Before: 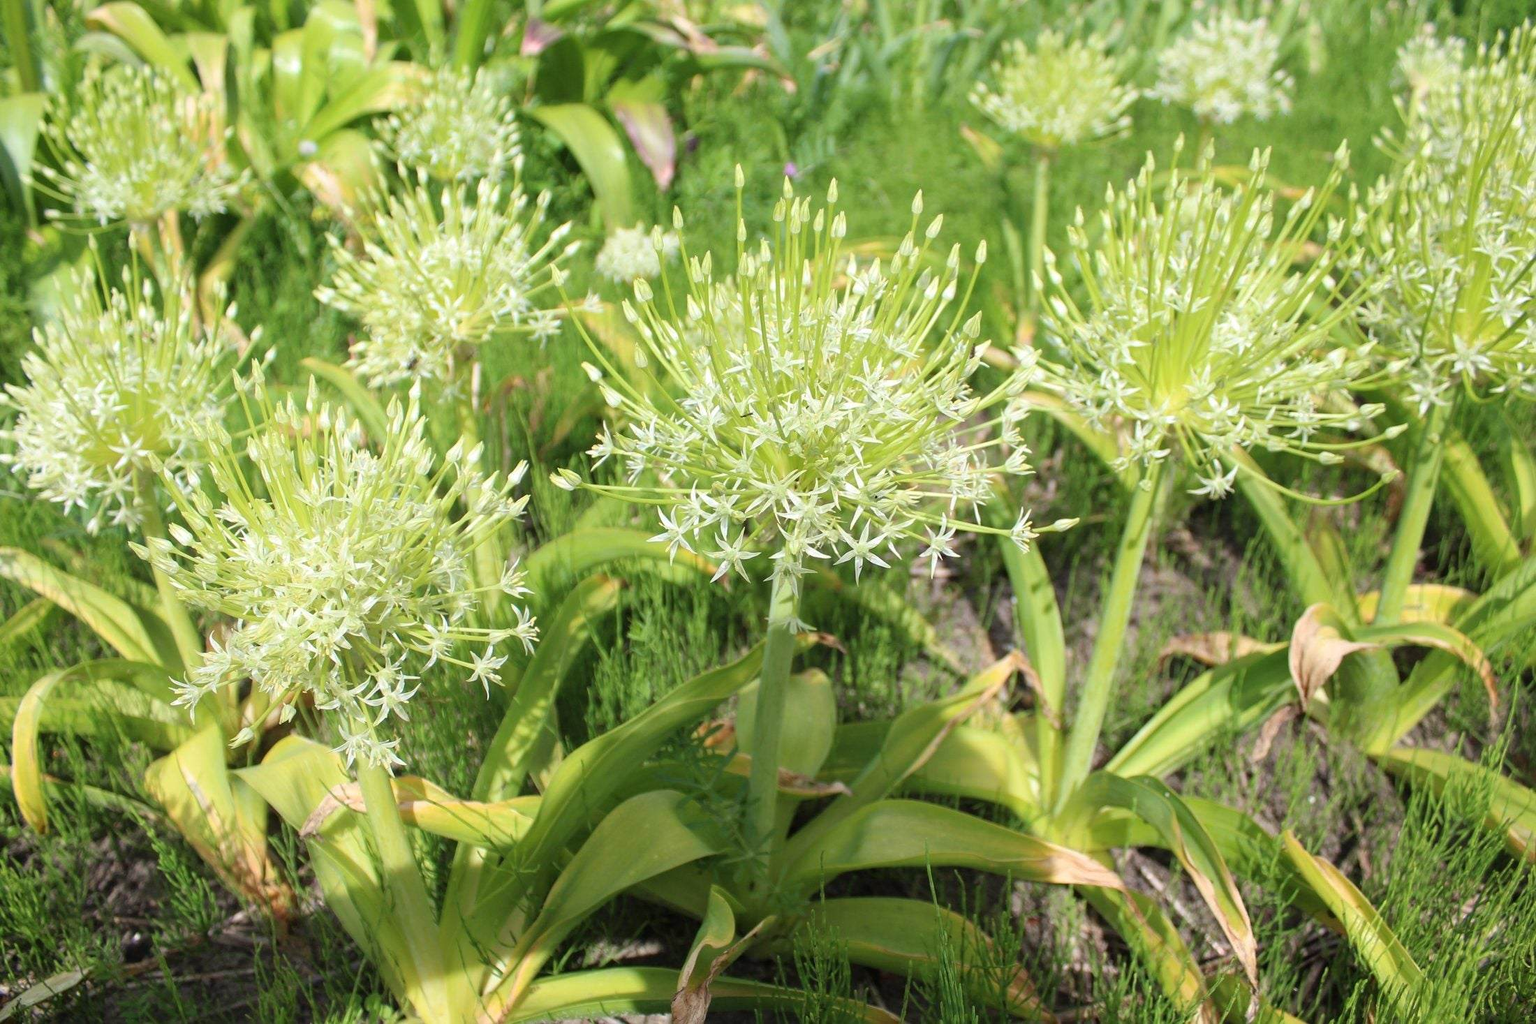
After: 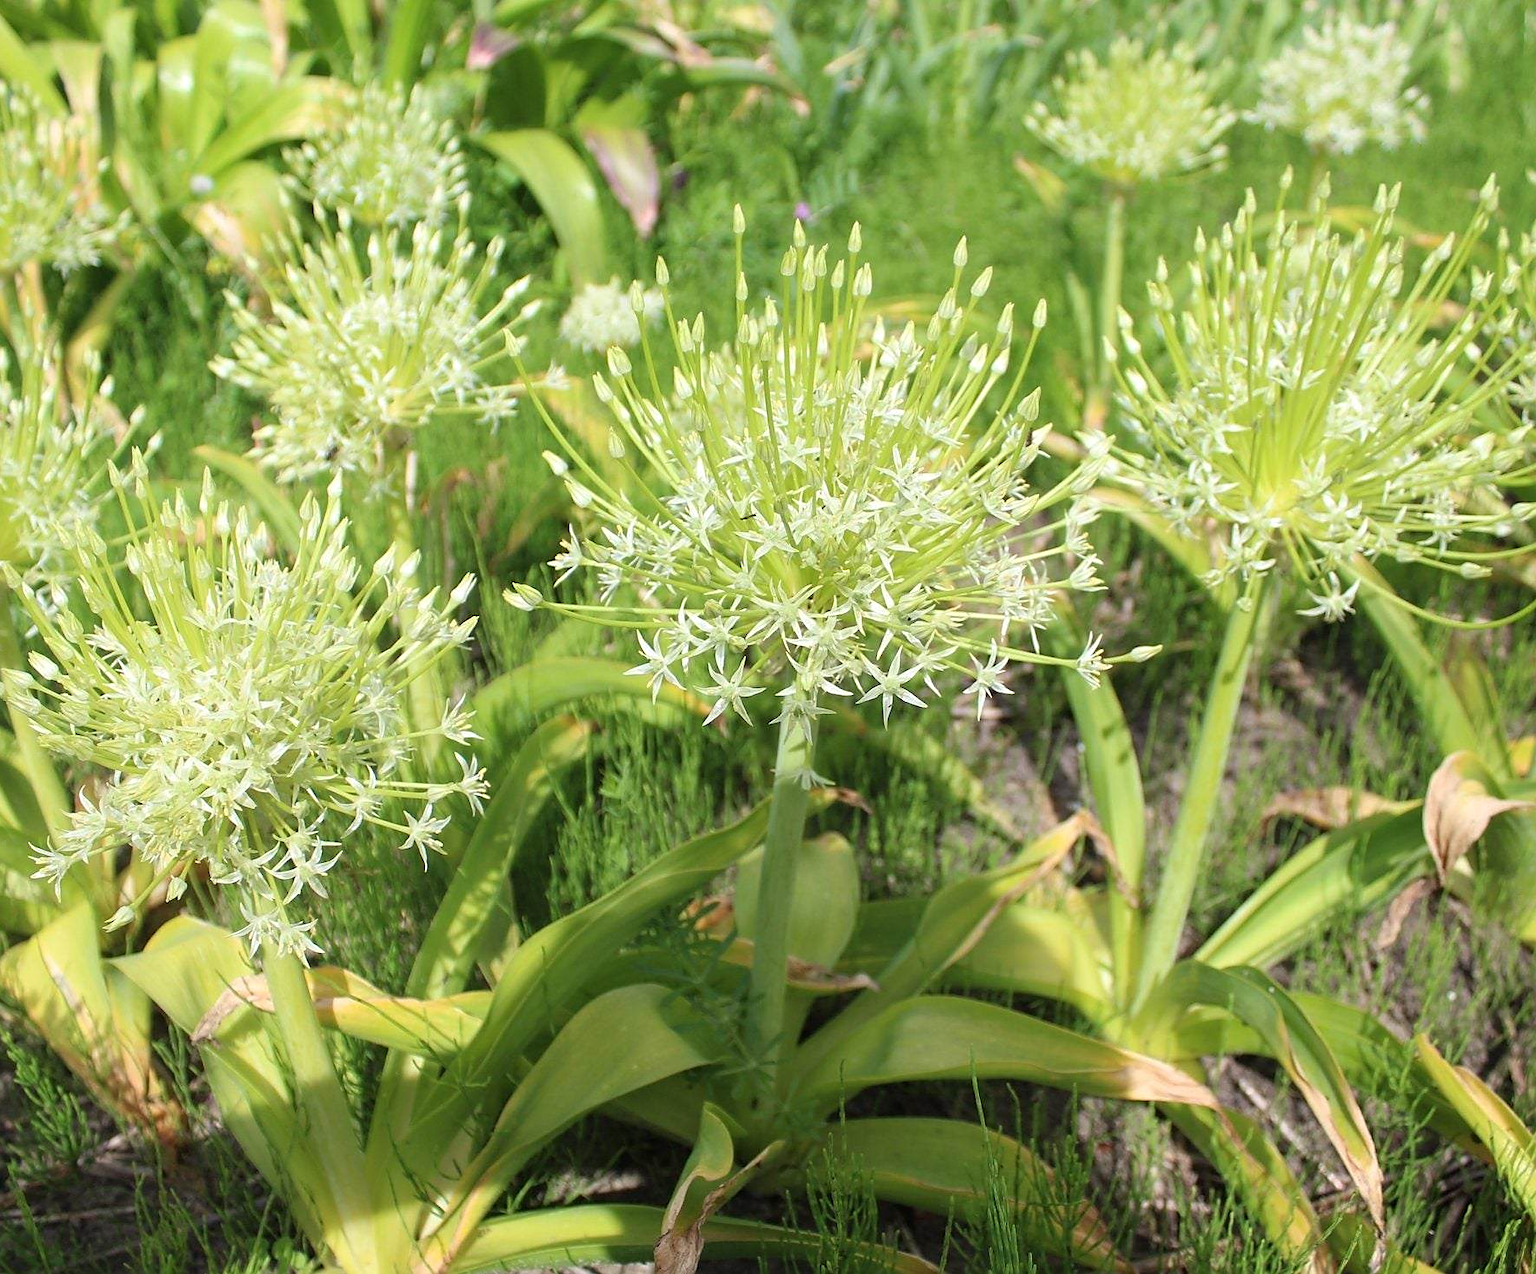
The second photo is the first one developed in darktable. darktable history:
crop and rotate: left 9.525%, right 10.154%
tone equalizer: on, module defaults
sharpen: radius 1.813, amount 0.411, threshold 1.371
